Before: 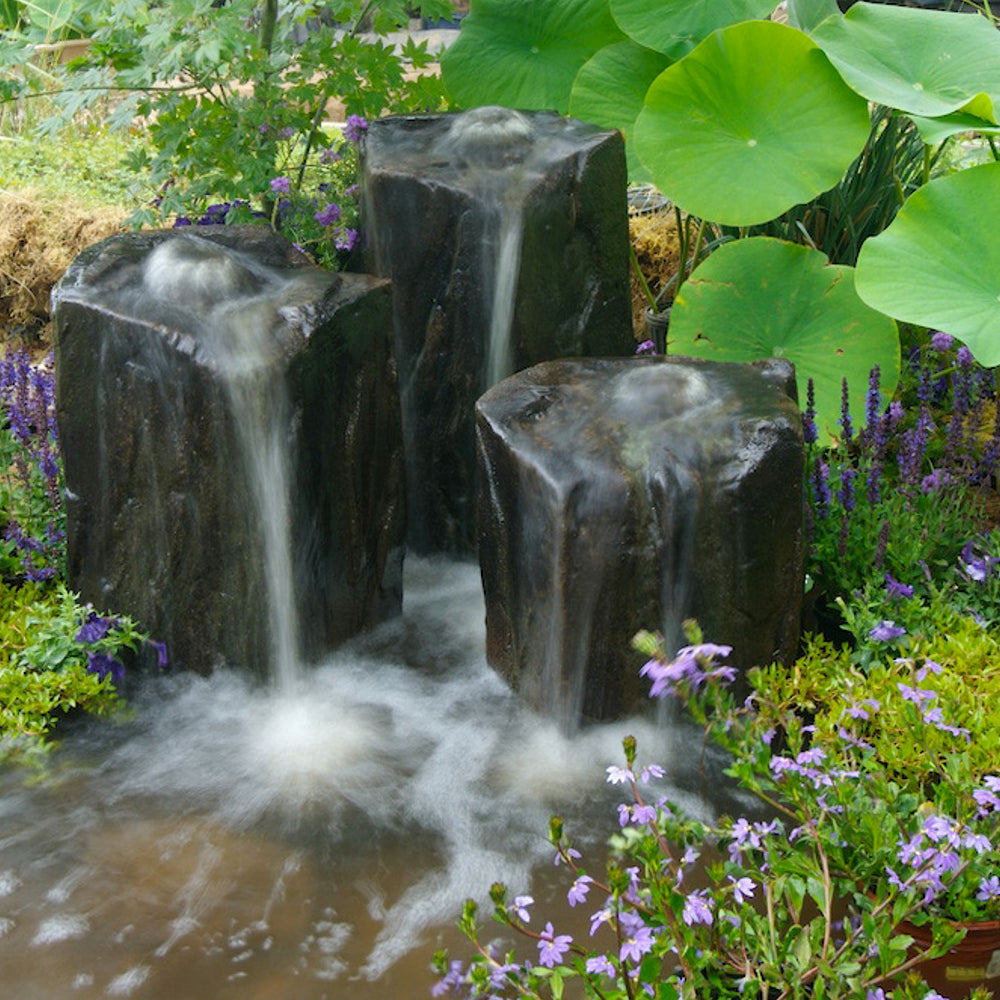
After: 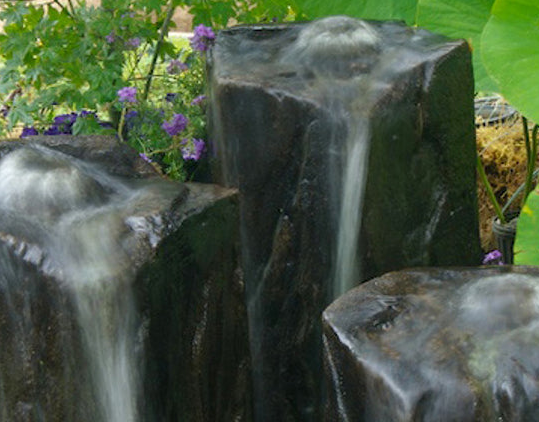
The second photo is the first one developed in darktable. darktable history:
crop: left 15.306%, top 9.065%, right 30.789%, bottom 48.638%
tone equalizer: on, module defaults
